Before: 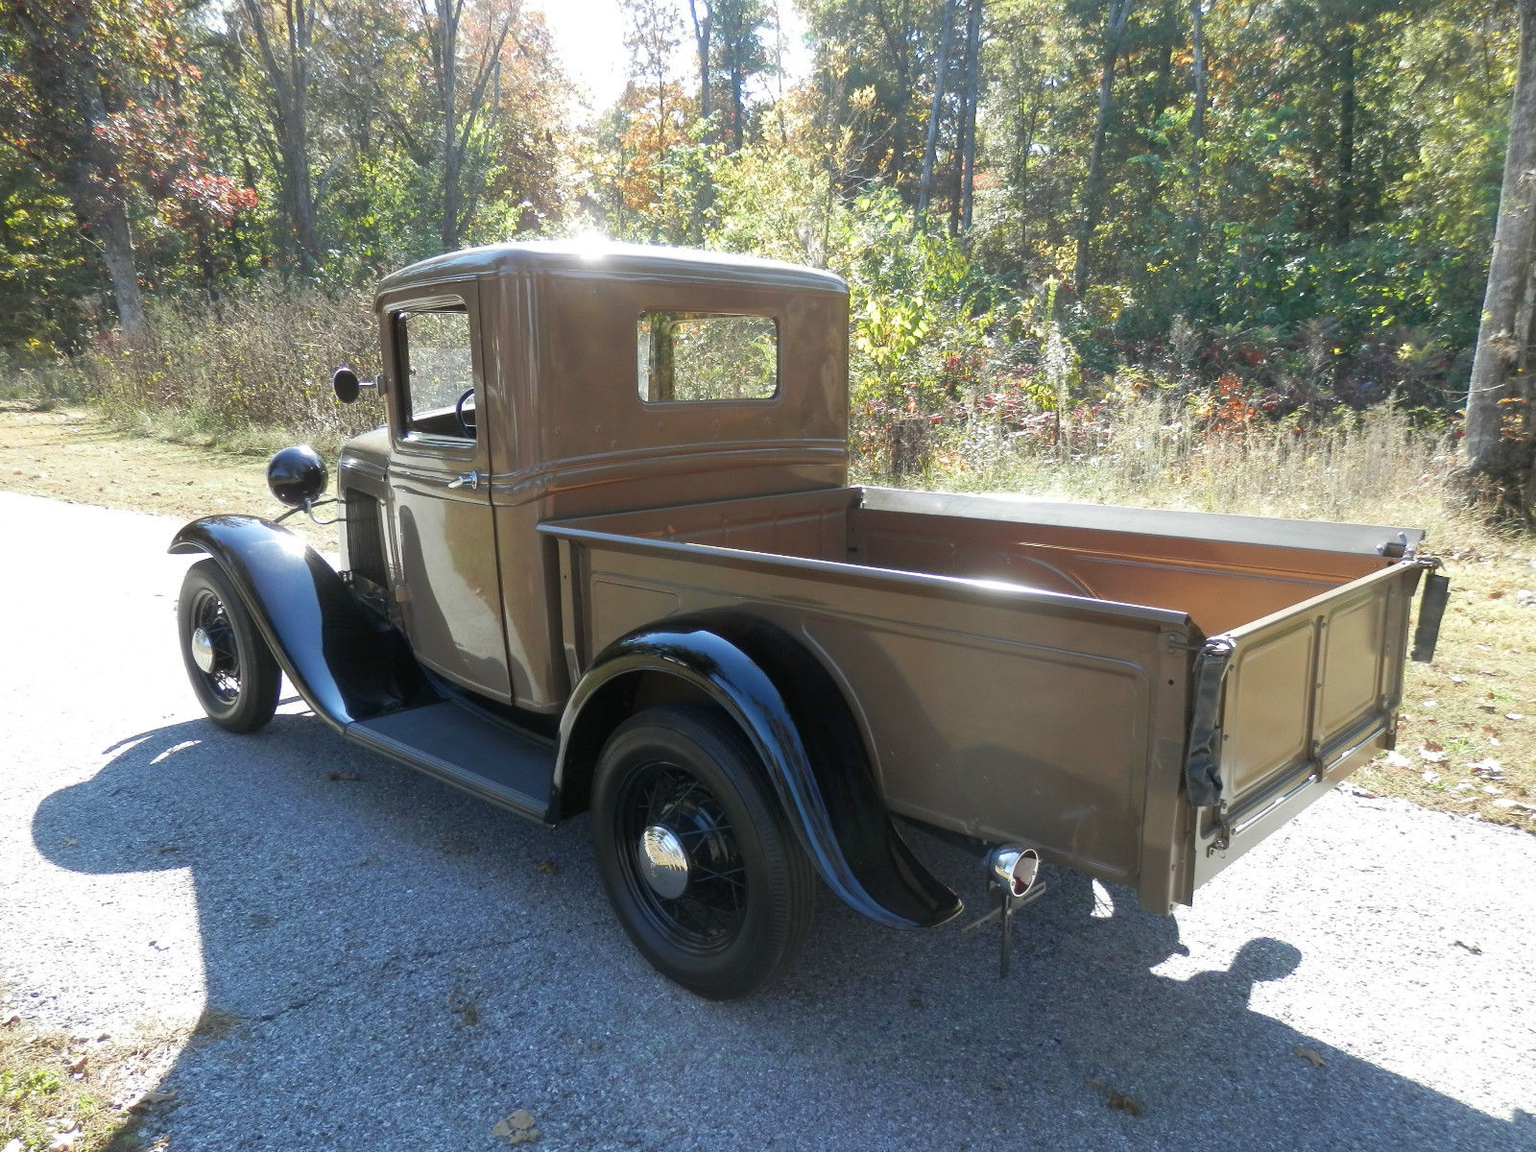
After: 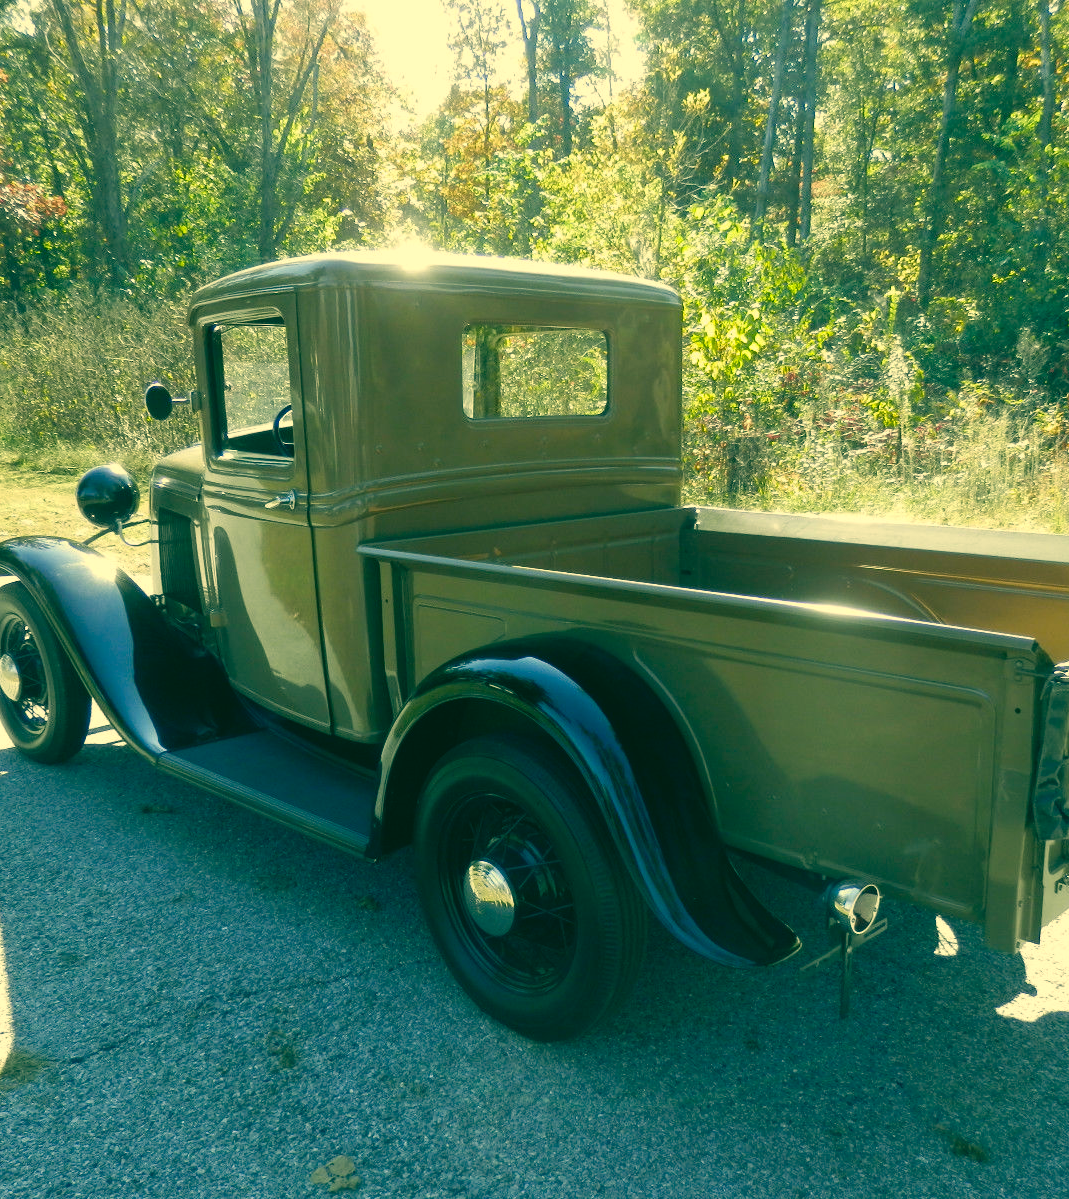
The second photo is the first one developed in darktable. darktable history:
crop and rotate: left 12.672%, right 20.478%
color correction: highlights a* 1.81, highlights b* 34.08, shadows a* -36.1, shadows b* -5.54
